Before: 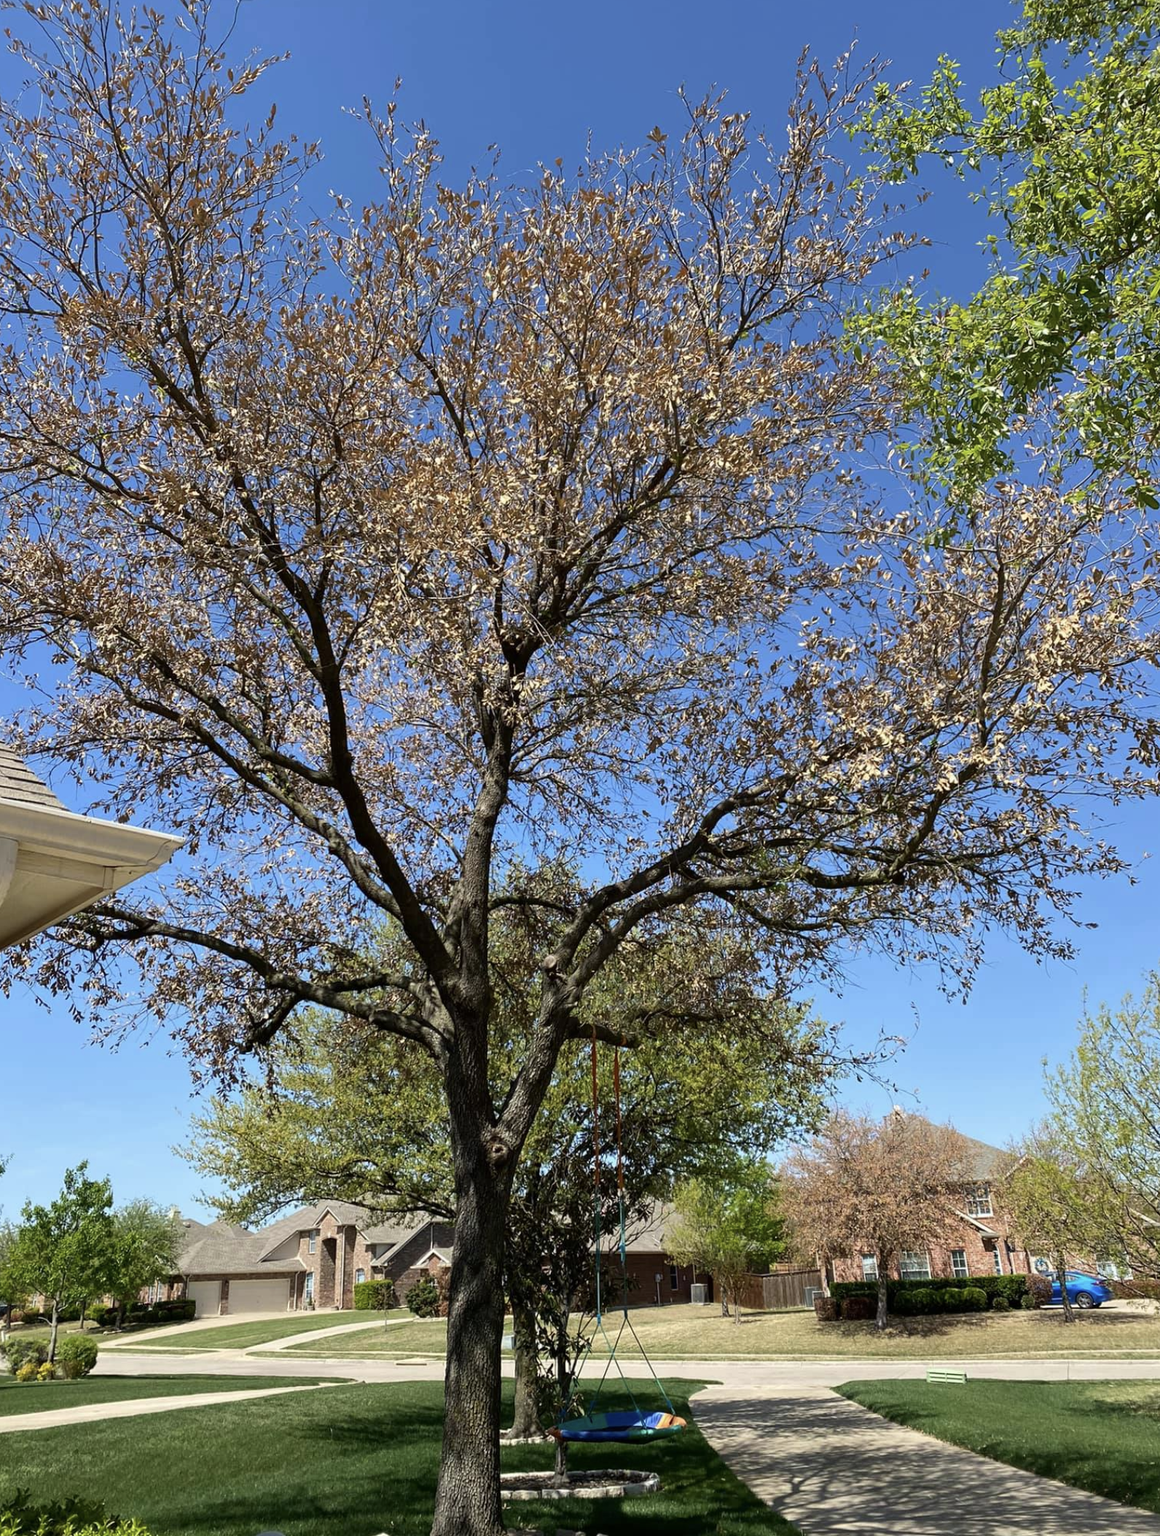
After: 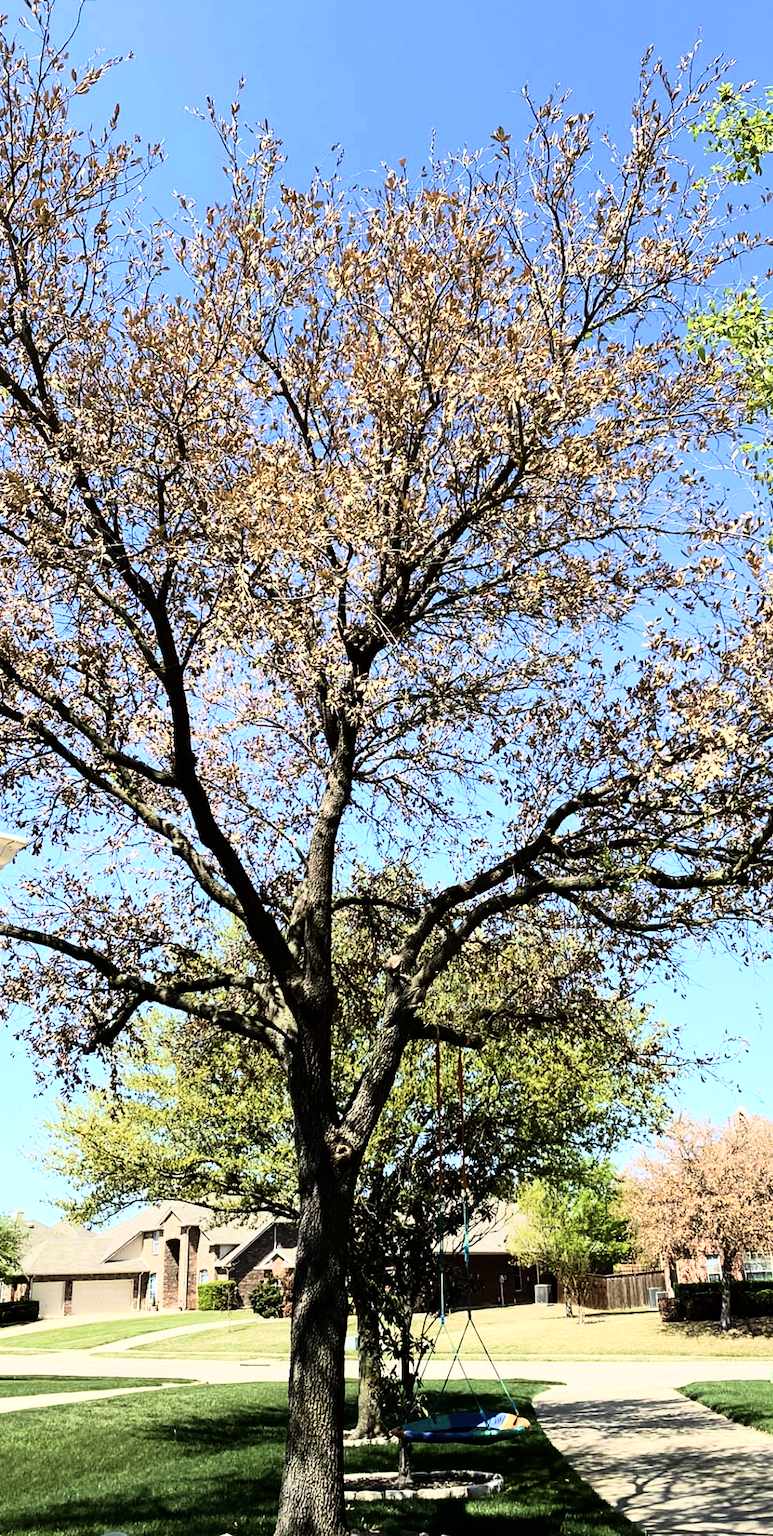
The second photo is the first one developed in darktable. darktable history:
crop and rotate: left 13.537%, right 19.796%
velvia: on, module defaults
rgb curve: curves: ch0 [(0, 0) (0.21, 0.15) (0.24, 0.21) (0.5, 0.75) (0.75, 0.96) (0.89, 0.99) (1, 1)]; ch1 [(0, 0.02) (0.21, 0.13) (0.25, 0.2) (0.5, 0.67) (0.75, 0.9) (0.89, 0.97) (1, 1)]; ch2 [(0, 0.02) (0.21, 0.13) (0.25, 0.2) (0.5, 0.67) (0.75, 0.9) (0.89, 0.97) (1, 1)], compensate middle gray true
